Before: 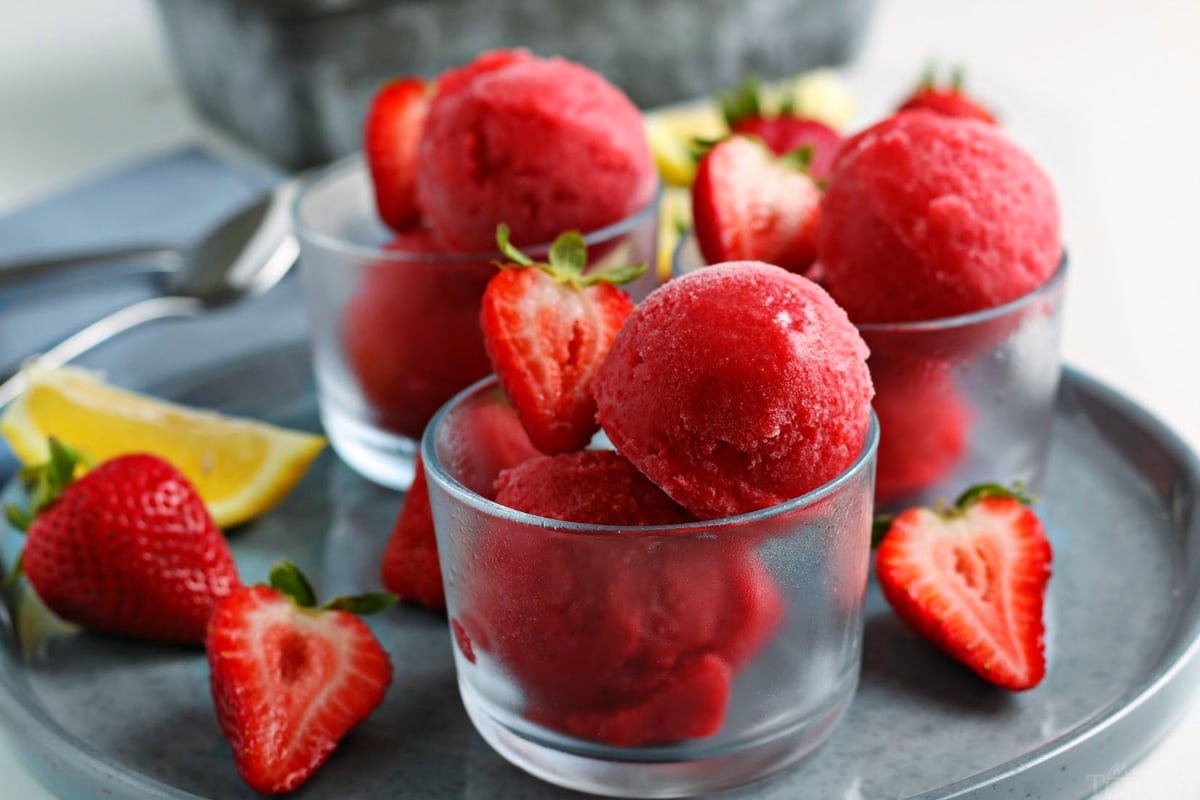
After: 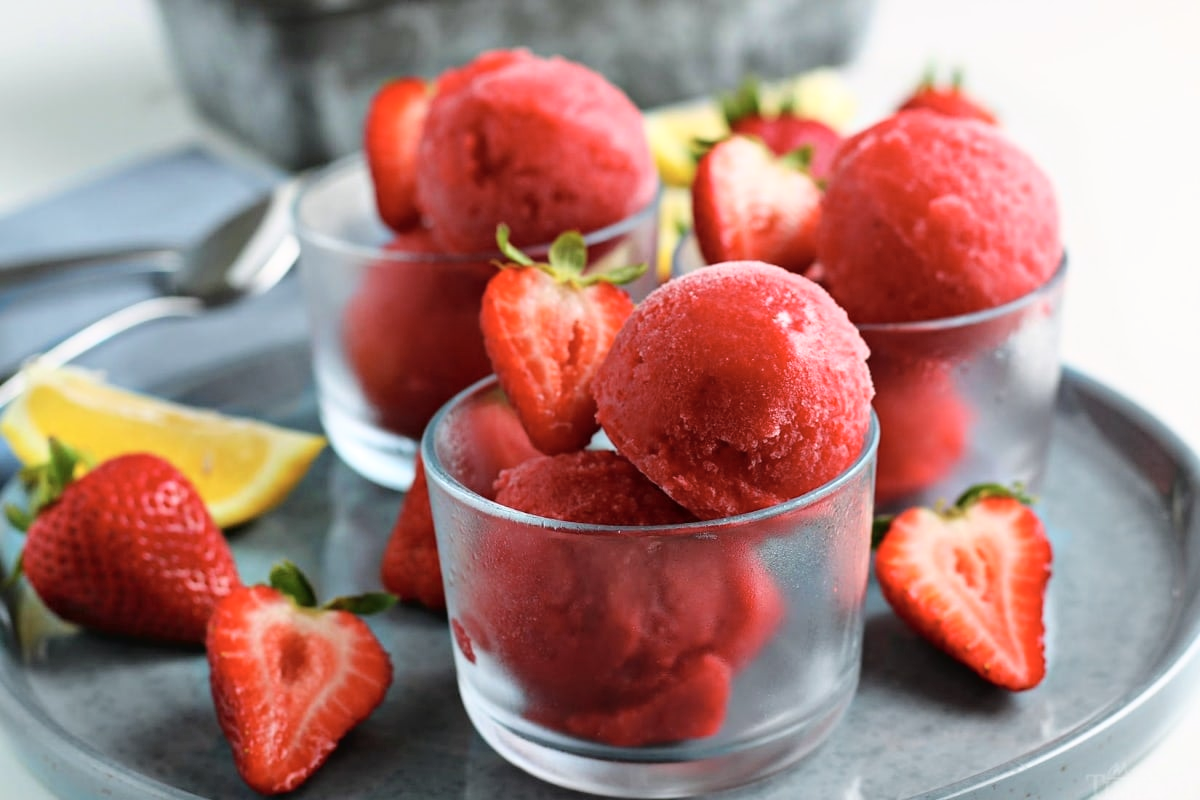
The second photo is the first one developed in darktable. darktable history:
contrast brightness saturation: saturation -0.049
tone curve: curves: ch0 [(0, 0) (0.003, 0.023) (0.011, 0.025) (0.025, 0.029) (0.044, 0.047) (0.069, 0.079) (0.1, 0.113) (0.136, 0.152) (0.177, 0.199) (0.224, 0.26) (0.277, 0.333) (0.335, 0.404) (0.399, 0.48) (0.468, 0.559) (0.543, 0.635) (0.623, 0.713) (0.709, 0.797) (0.801, 0.879) (0.898, 0.953) (1, 1)], color space Lab, independent channels, preserve colors none
exposure: black level correction 0.001, compensate highlight preservation false
